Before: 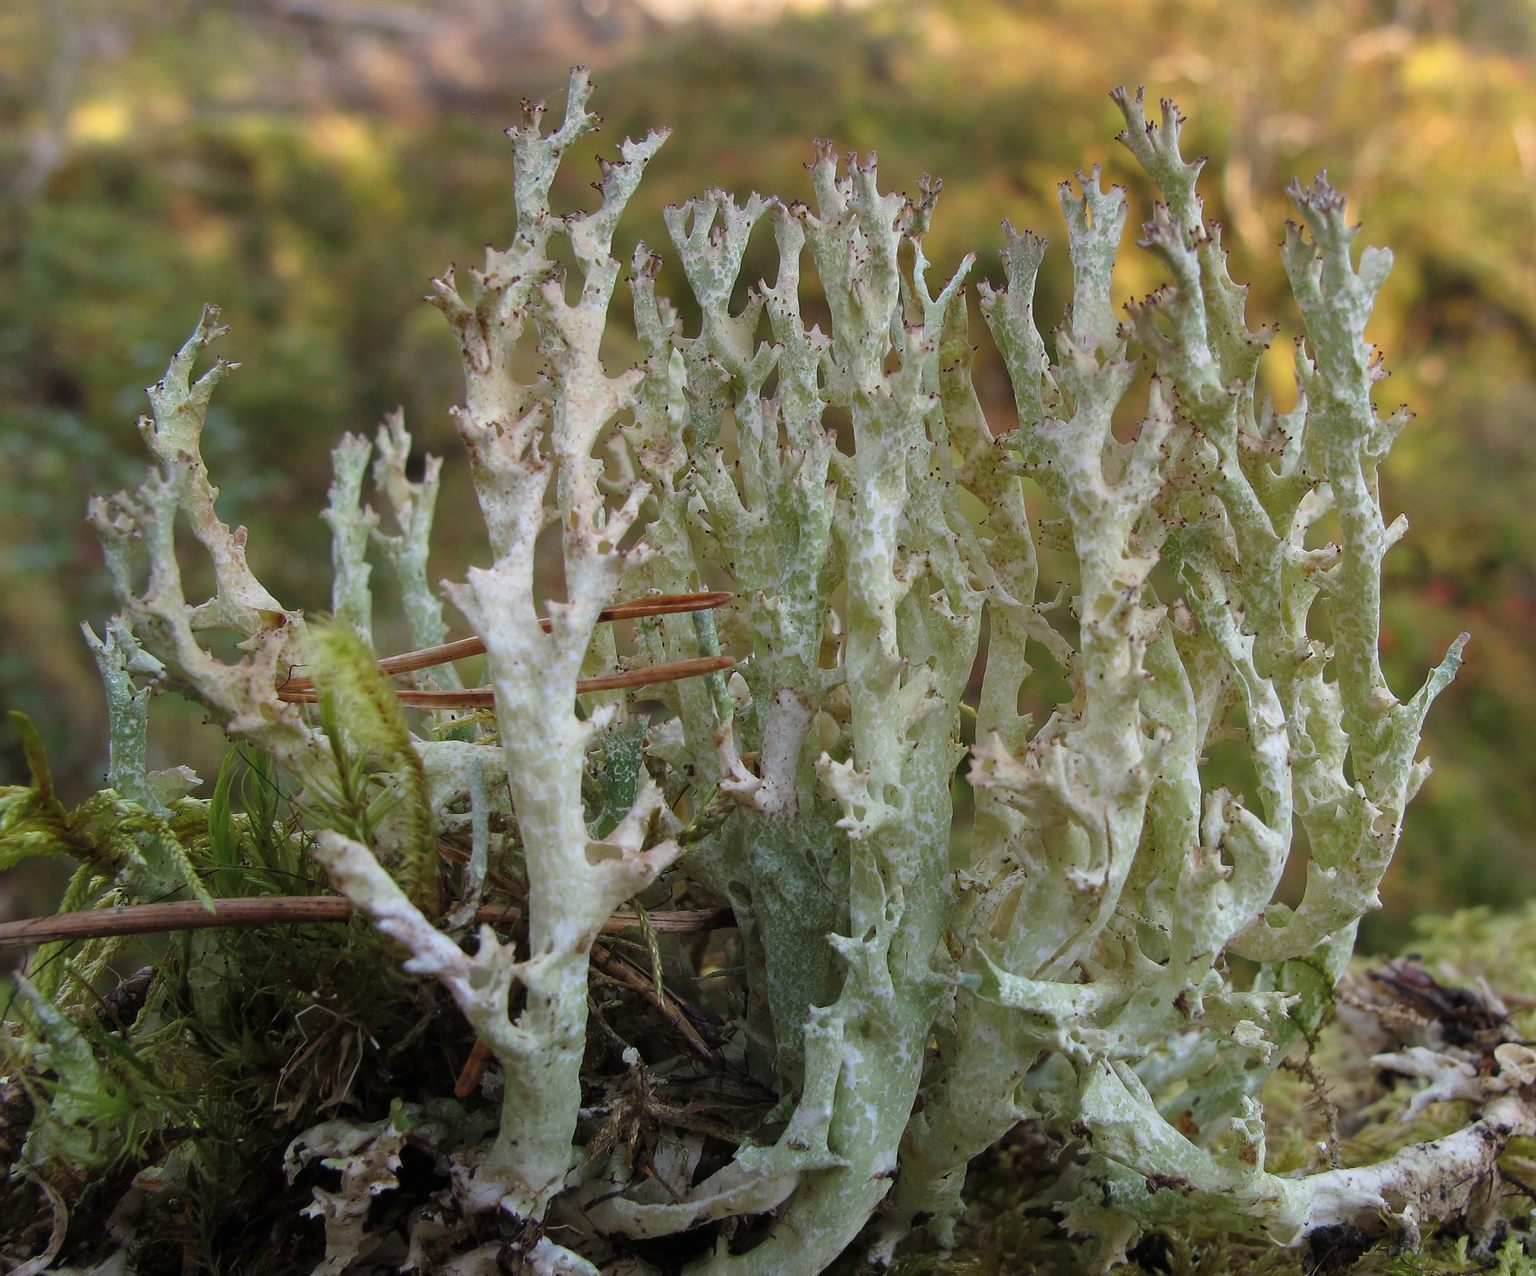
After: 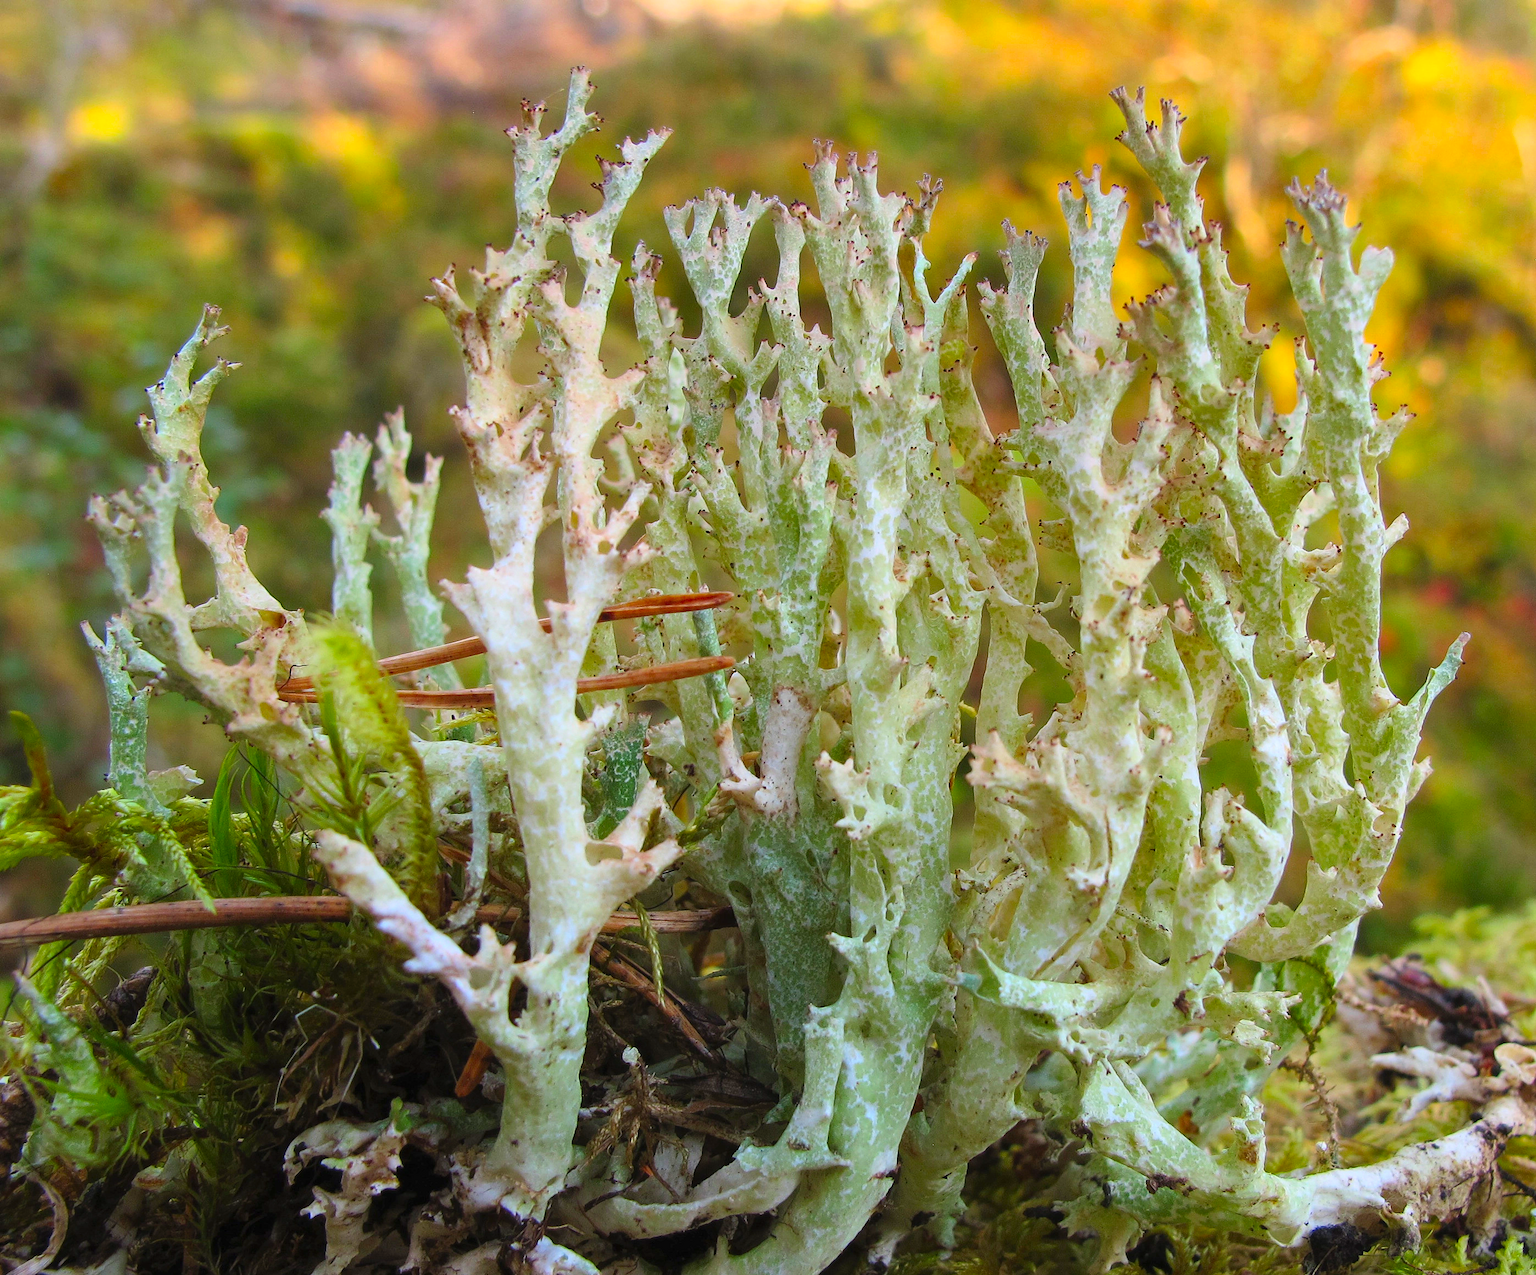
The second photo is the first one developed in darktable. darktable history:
contrast brightness saturation: contrast 0.199, brightness 0.192, saturation 0.813
